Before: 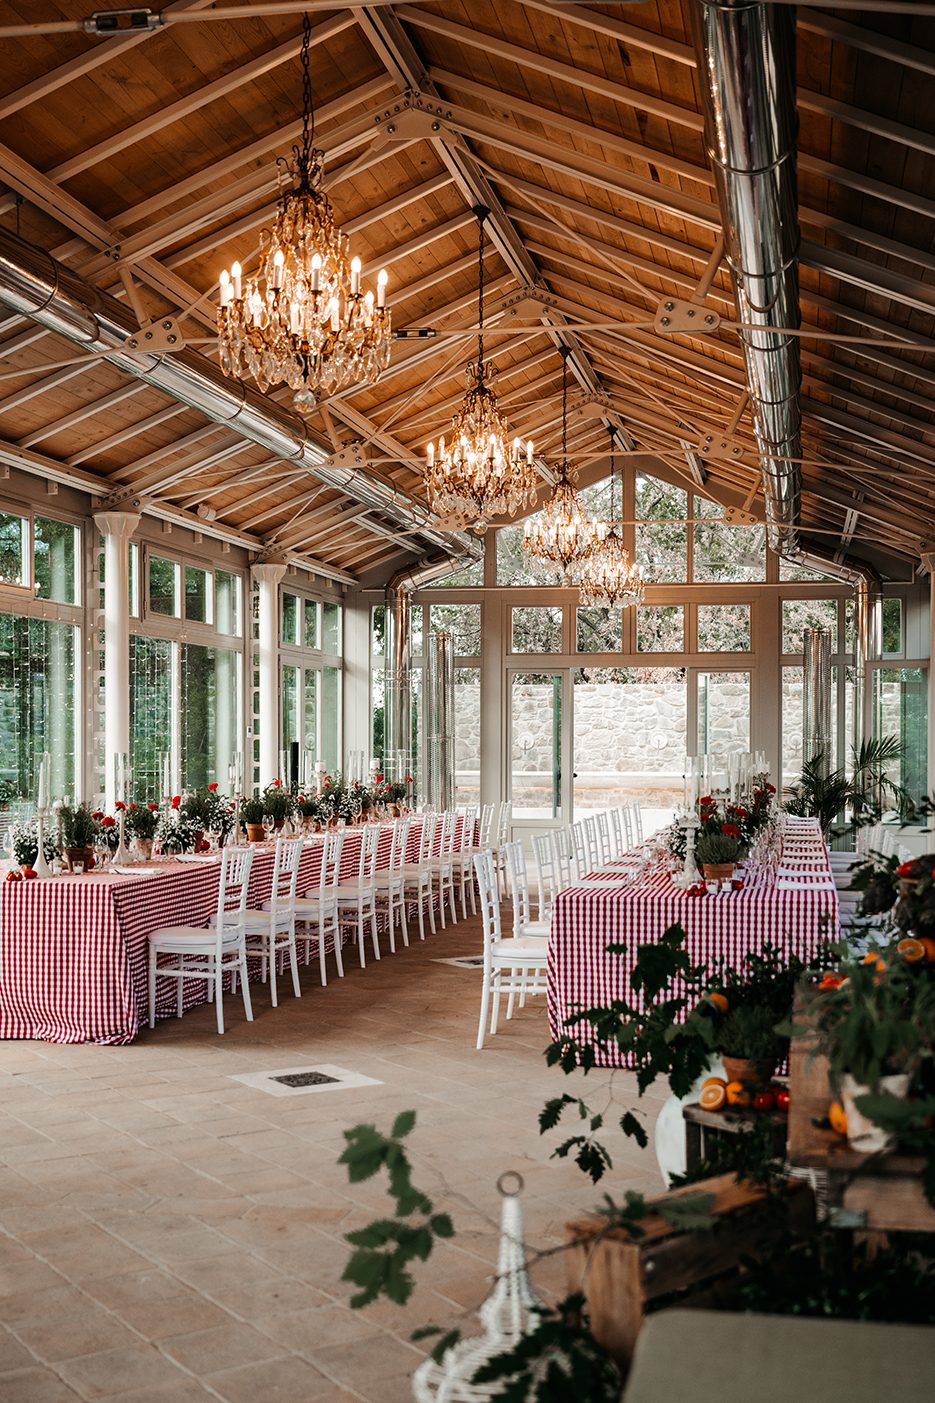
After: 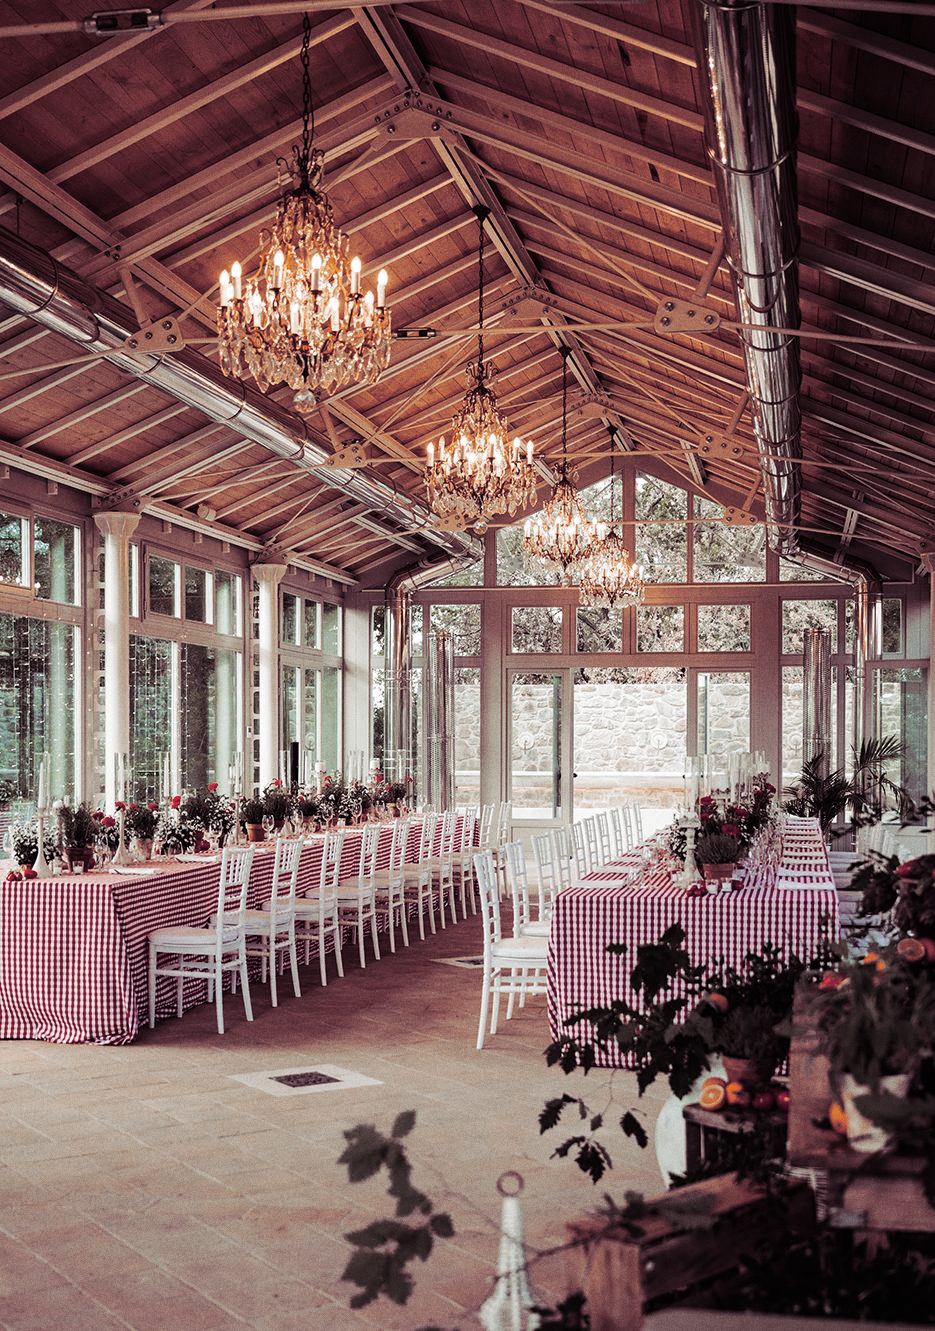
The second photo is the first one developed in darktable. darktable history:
grain: coarseness 0.09 ISO
split-toning: shadows › hue 316.8°, shadows › saturation 0.47, highlights › hue 201.6°, highlights › saturation 0, balance -41.97, compress 28.01%
crop and rotate: top 0%, bottom 5.097%
